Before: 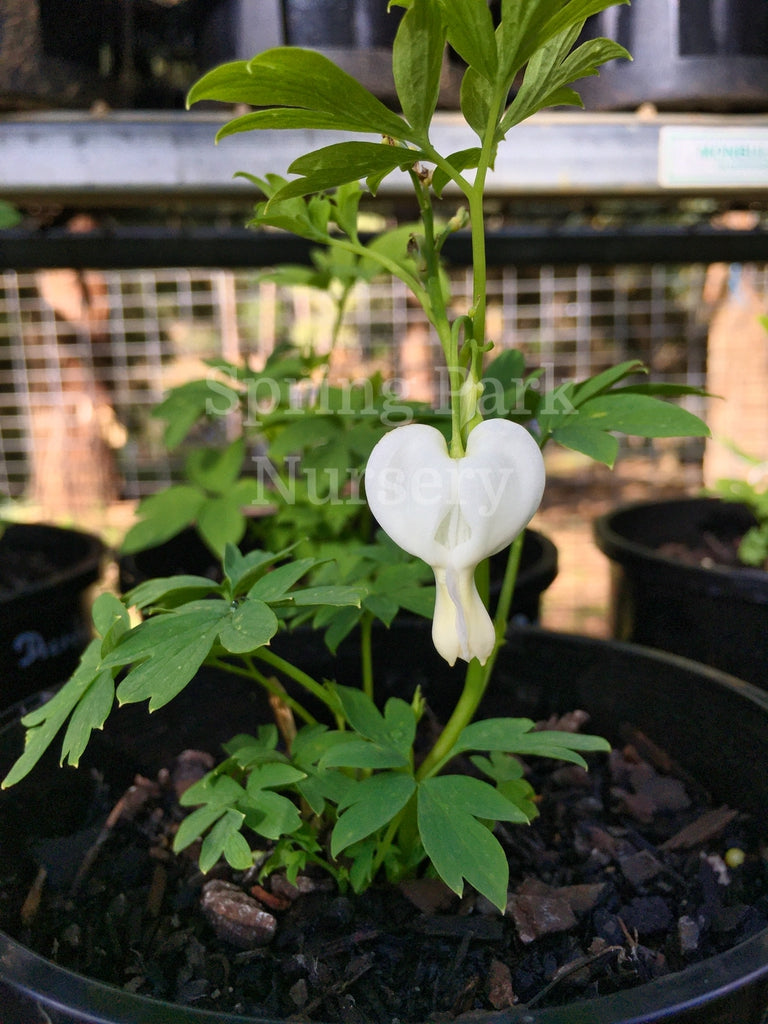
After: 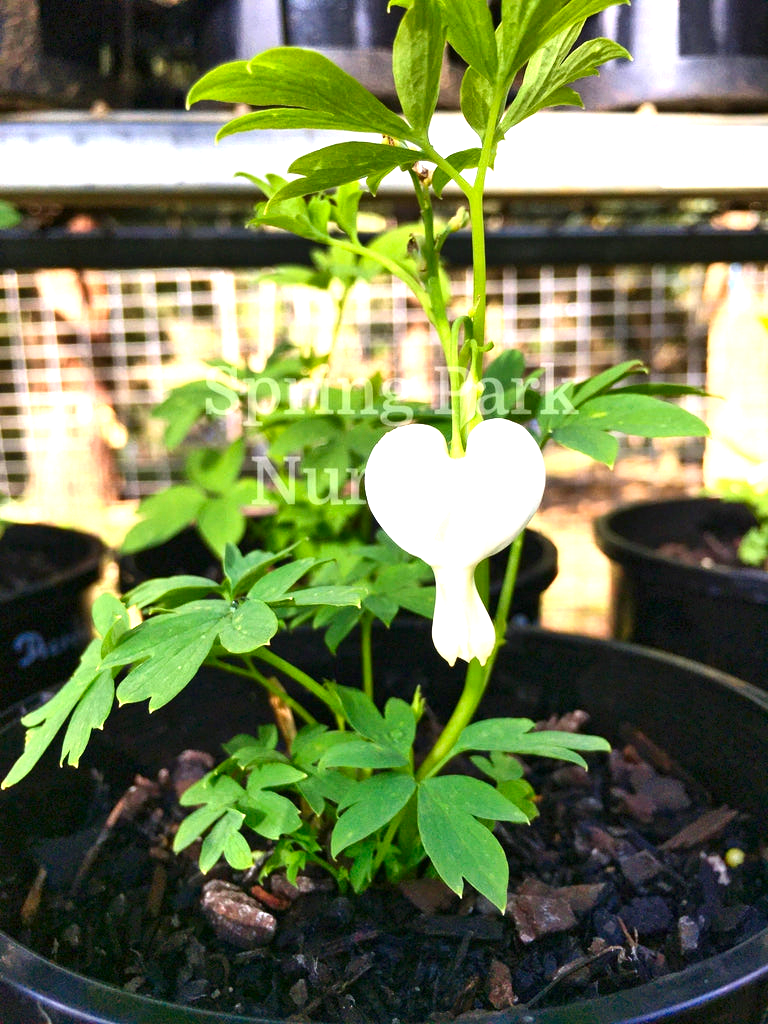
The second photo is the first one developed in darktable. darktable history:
exposure: black level correction 0, exposure 1.453 EV, compensate highlight preservation false
contrast brightness saturation: contrast 0.13, brightness -0.057, saturation 0.157
